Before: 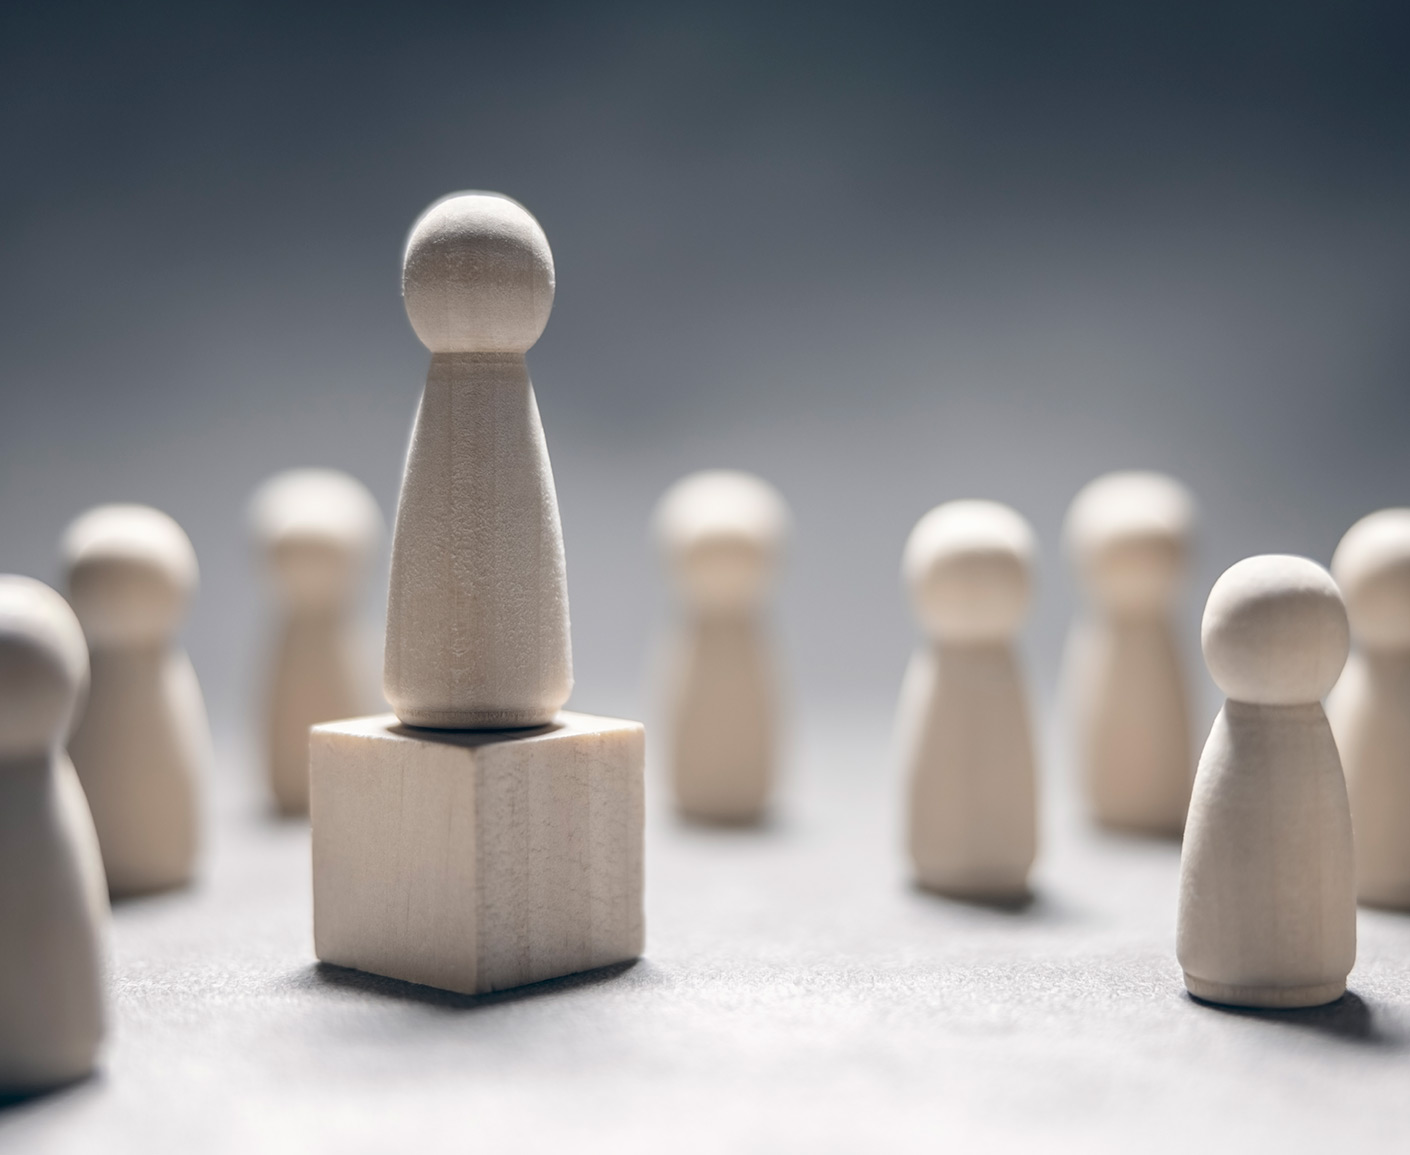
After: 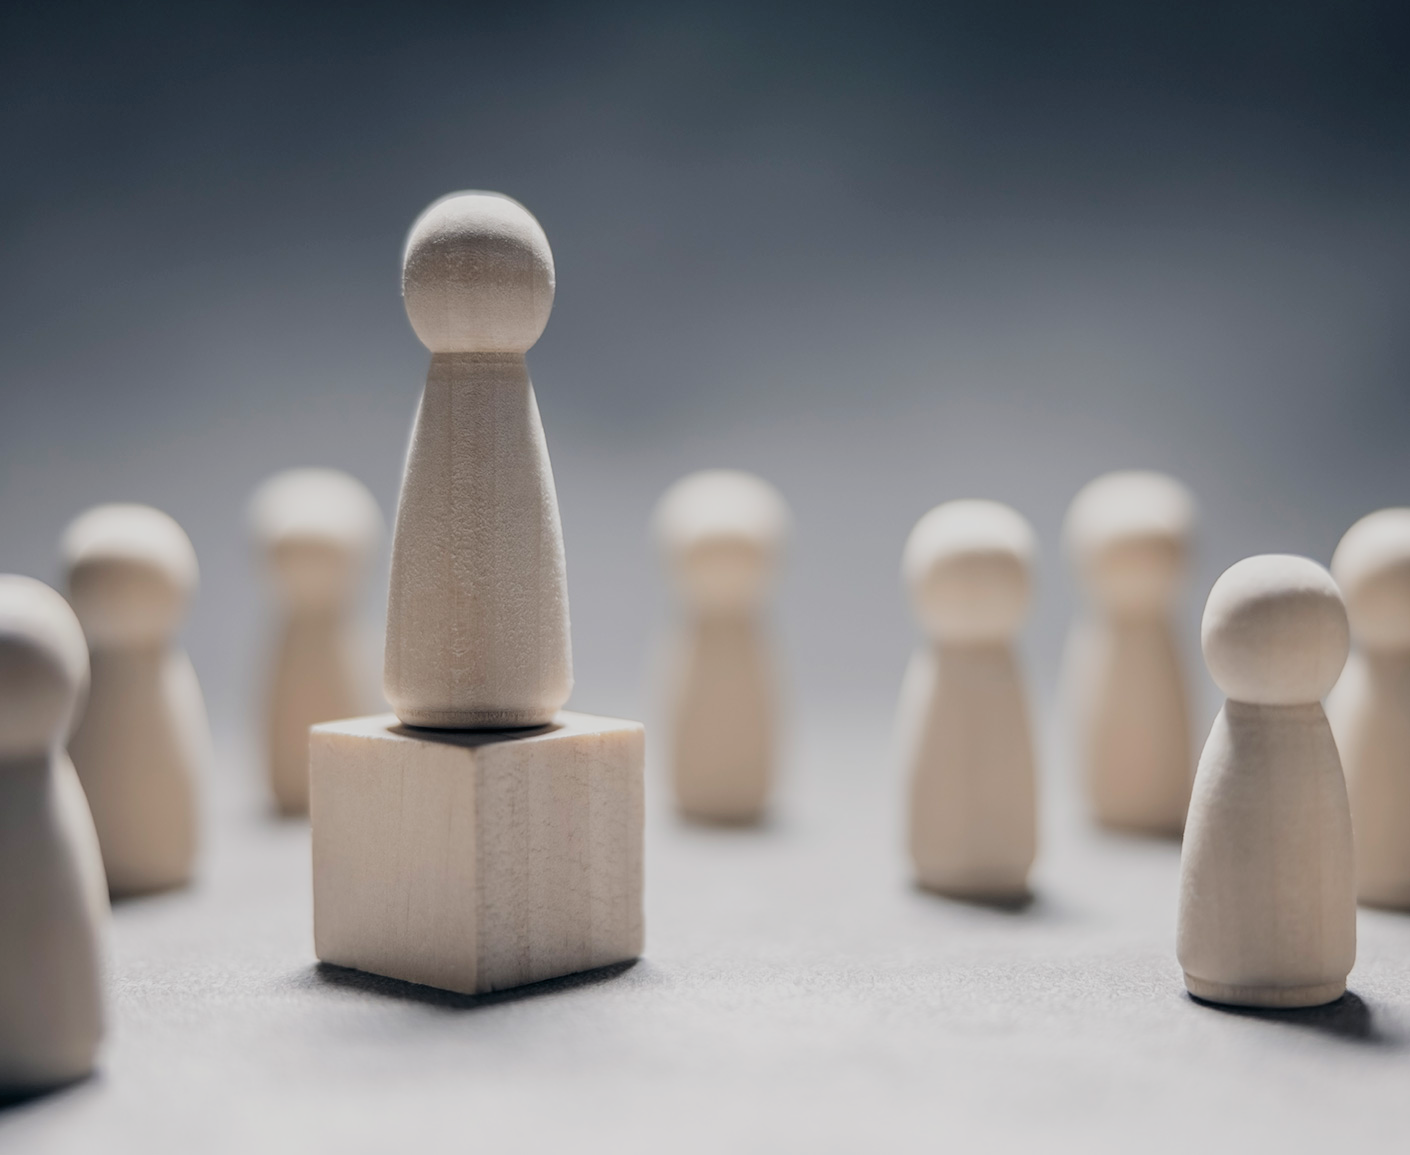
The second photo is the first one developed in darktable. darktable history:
contrast brightness saturation: contrast 0.039, saturation 0.158
filmic rgb: black relative exposure -8.16 EV, white relative exposure 3.76 EV, hardness 4.44, add noise in highlights 0.001, preserve chrominance luminance Y, color science v3 (2019), use custom middle-gray values true, iterations of high-quality reconstruction 0, contrast in highlights soft
